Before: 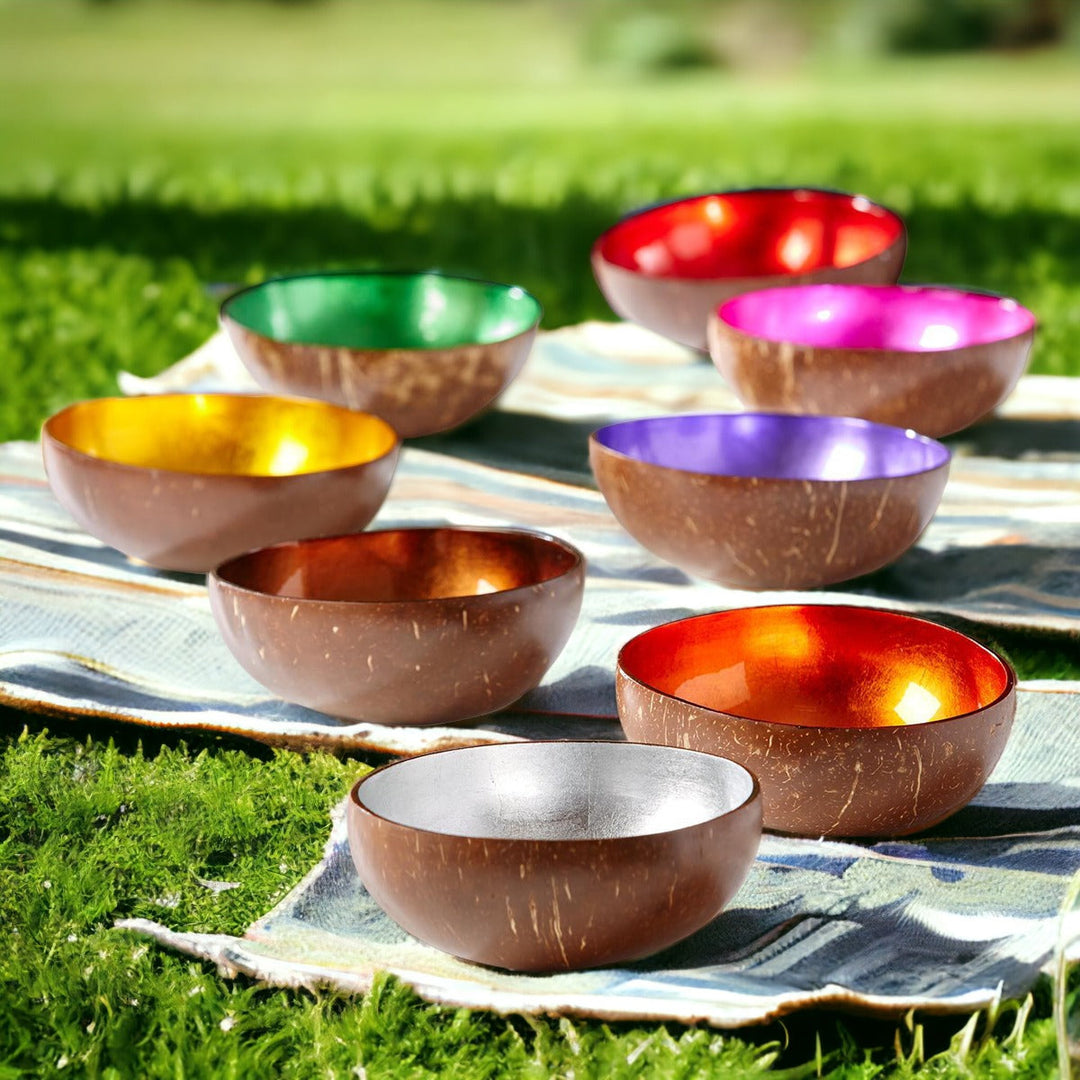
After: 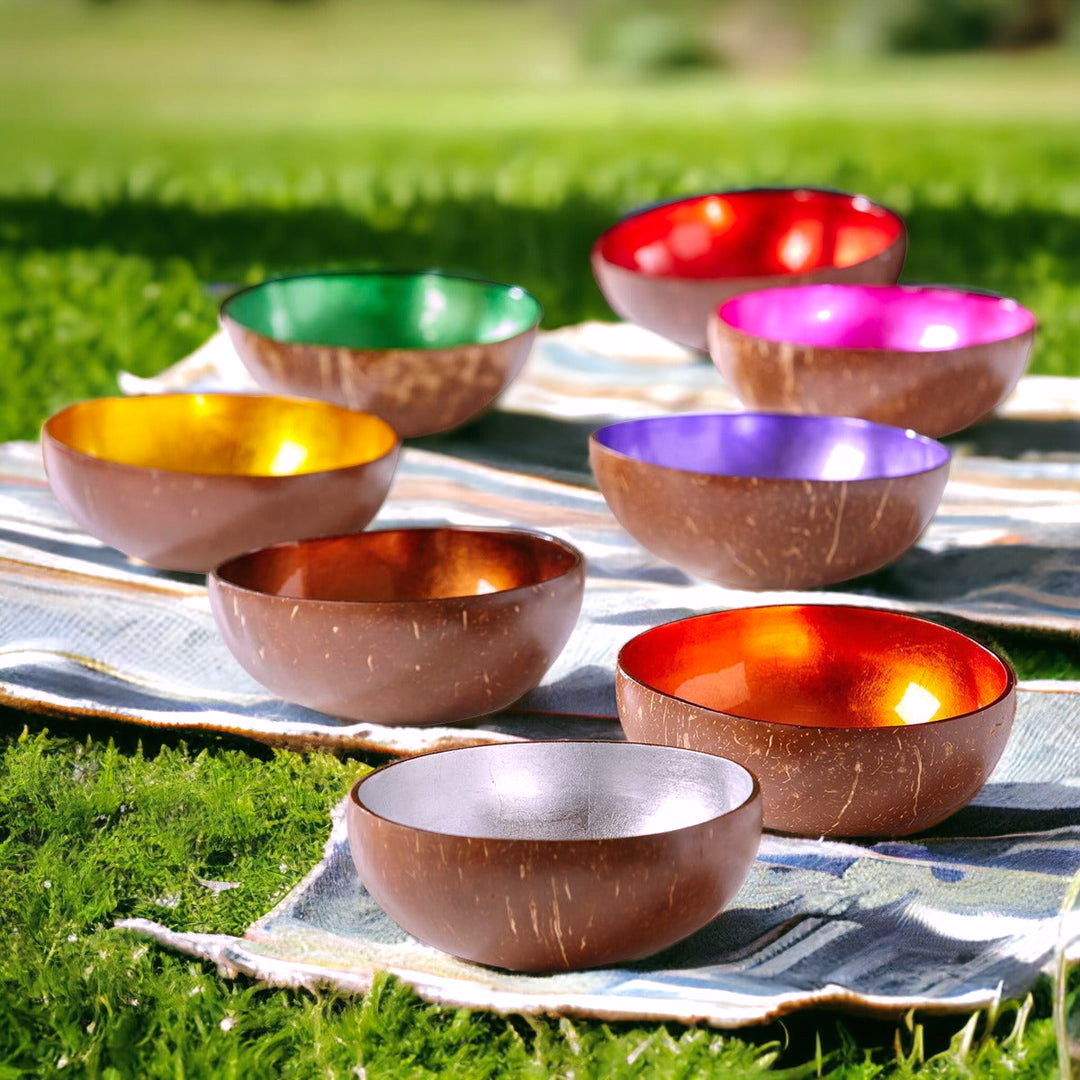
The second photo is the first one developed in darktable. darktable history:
white balance: red 1.05, blue 1.072
shadows and highlights: shadows 30
